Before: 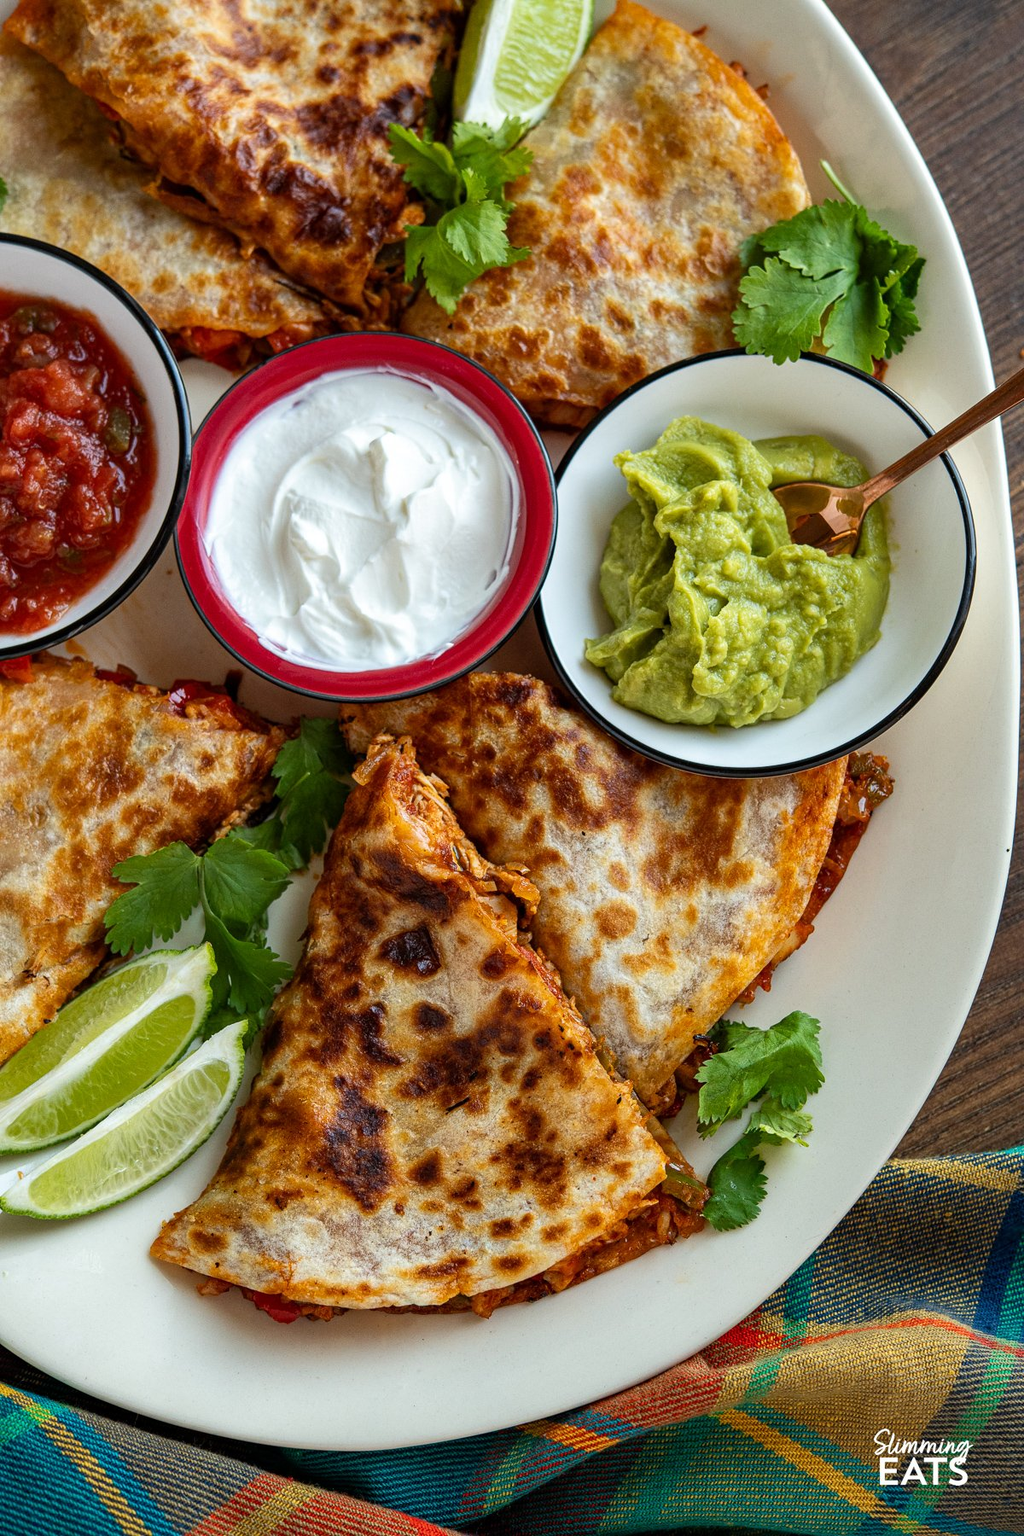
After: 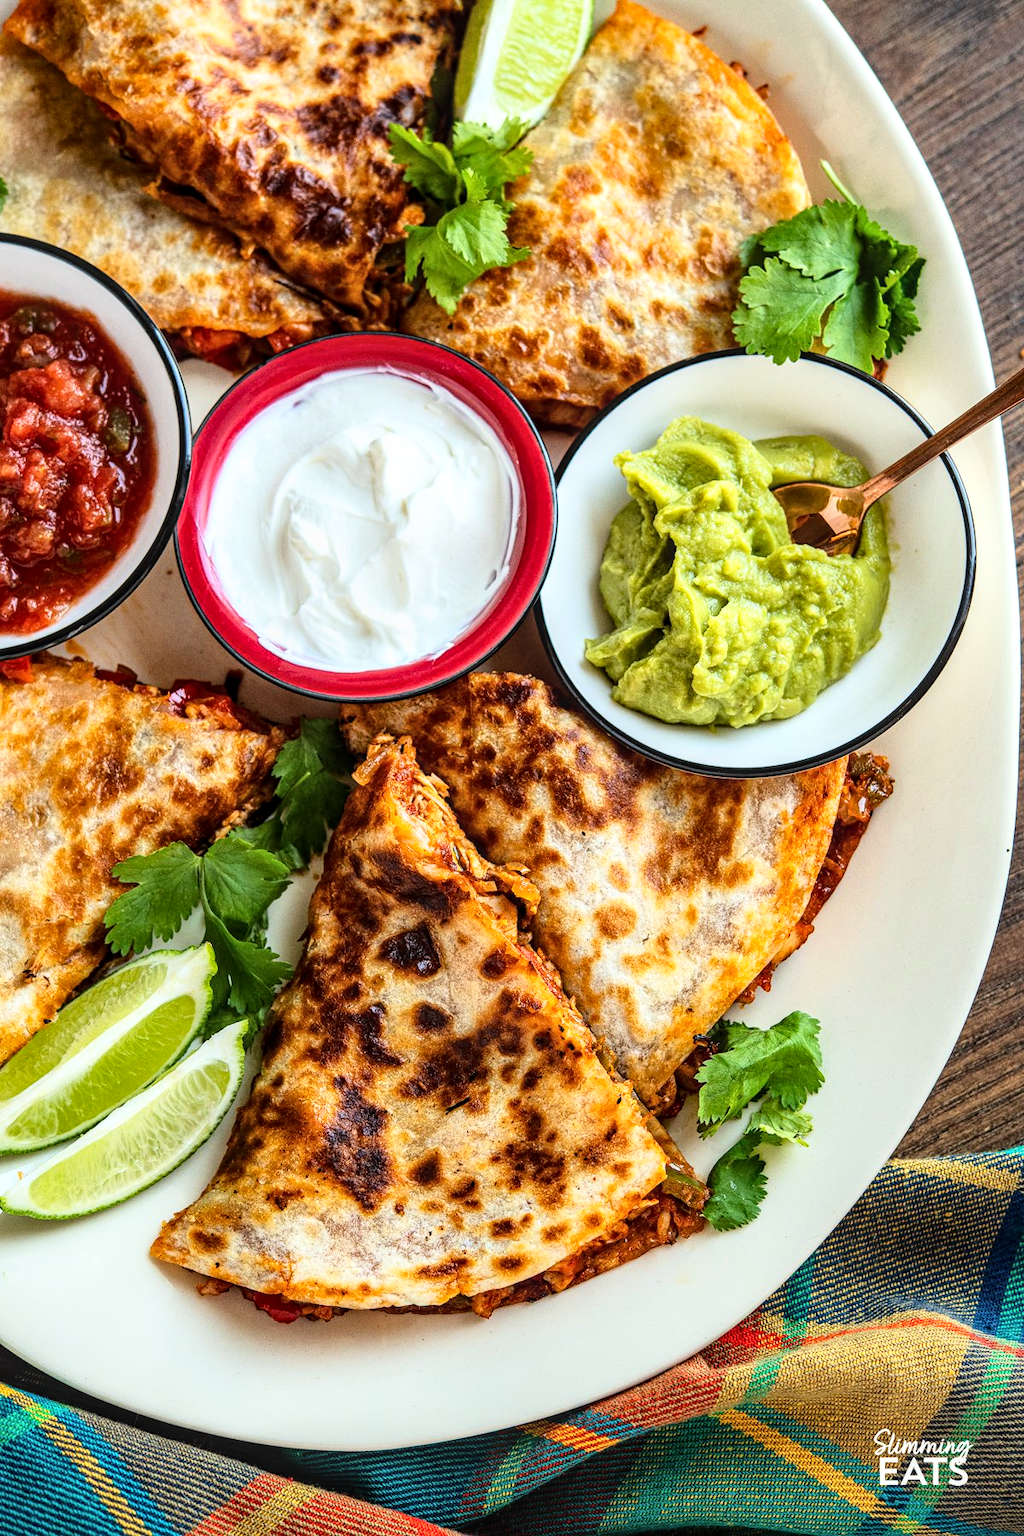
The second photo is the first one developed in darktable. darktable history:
local contrast: on, module defaults
base curve: curves: ch0 [(0, 0) (0.028, 0.03) (0.121, 0.232) (0.46, 0.748) (0.859, 0.968) (1, 1)]
tone equalizer: on, module defaults
